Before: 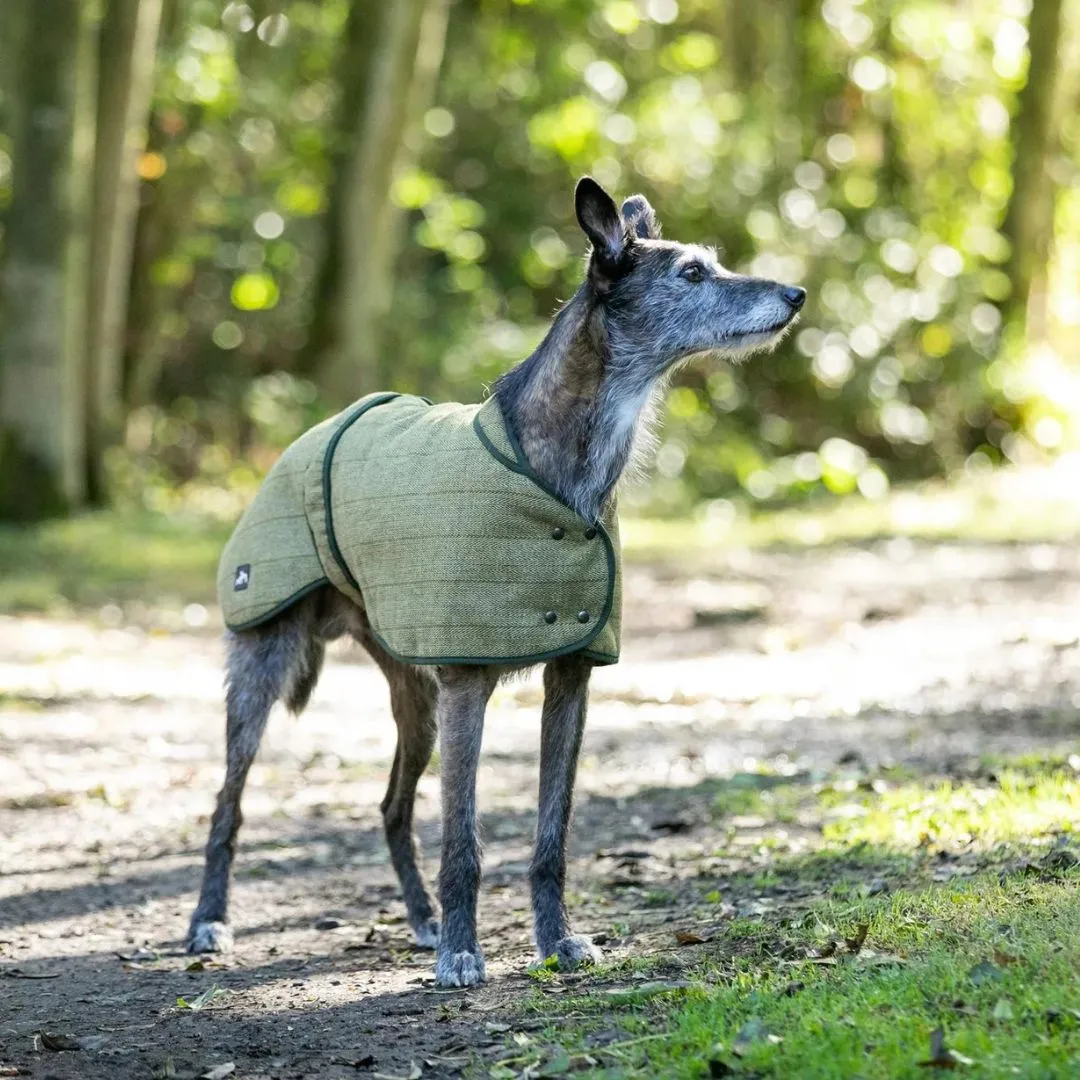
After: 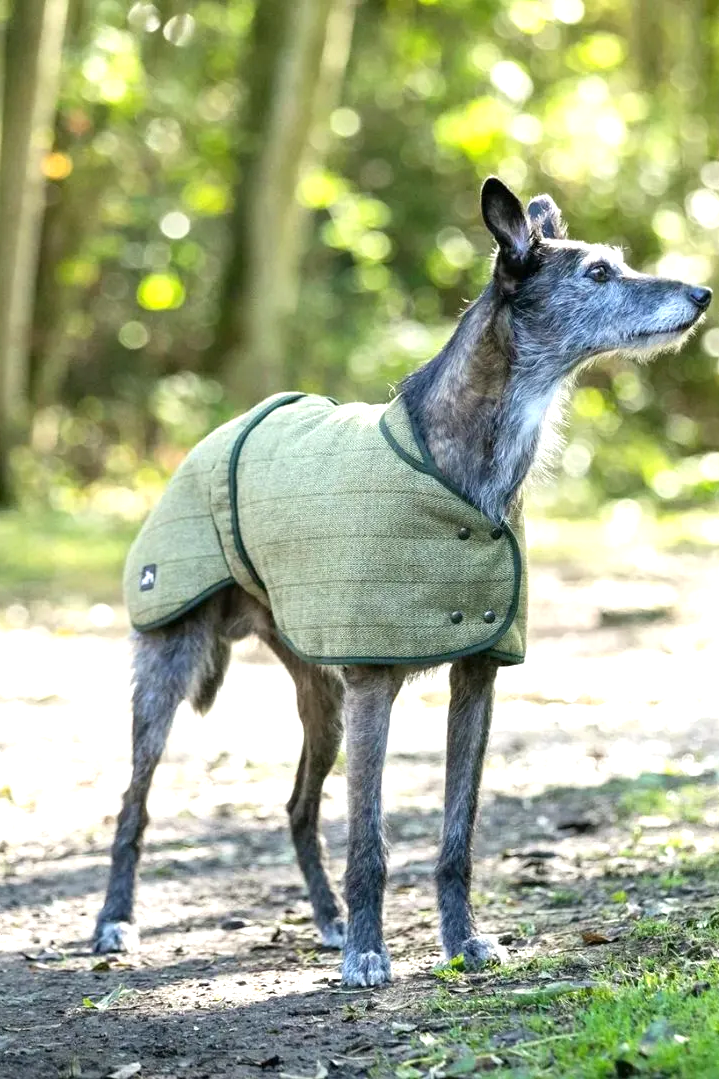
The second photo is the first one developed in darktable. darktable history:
exposure: exposure 0.636 EV, compensate highlight preservation false
crop and rotate: left 8.786%, right 24.548%
